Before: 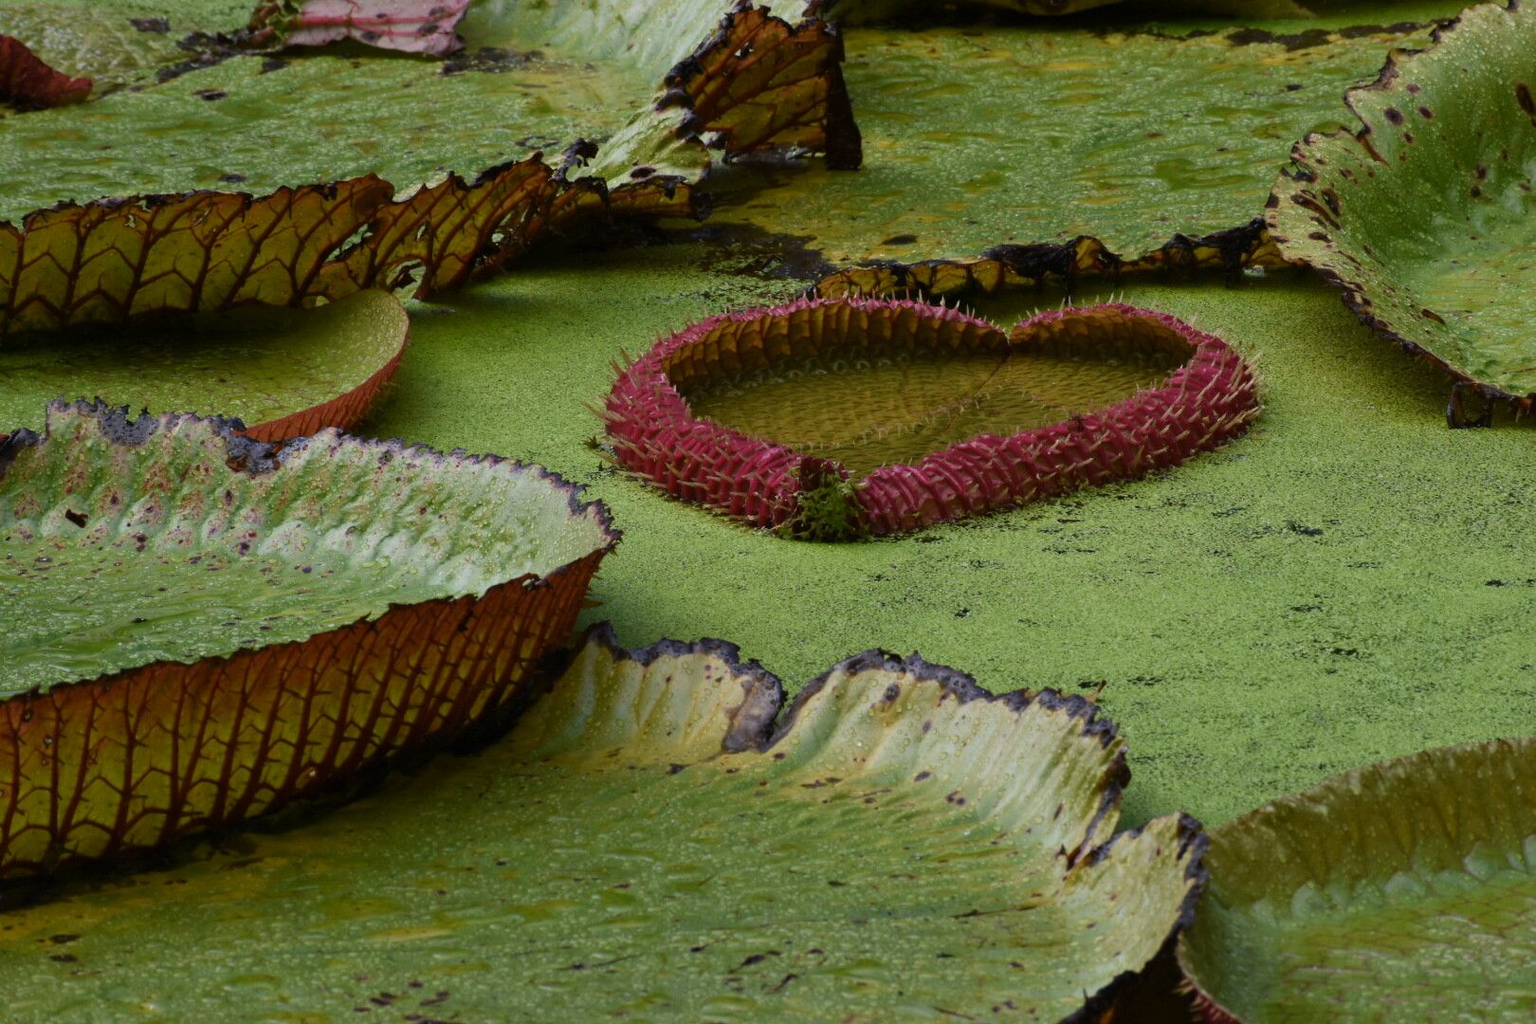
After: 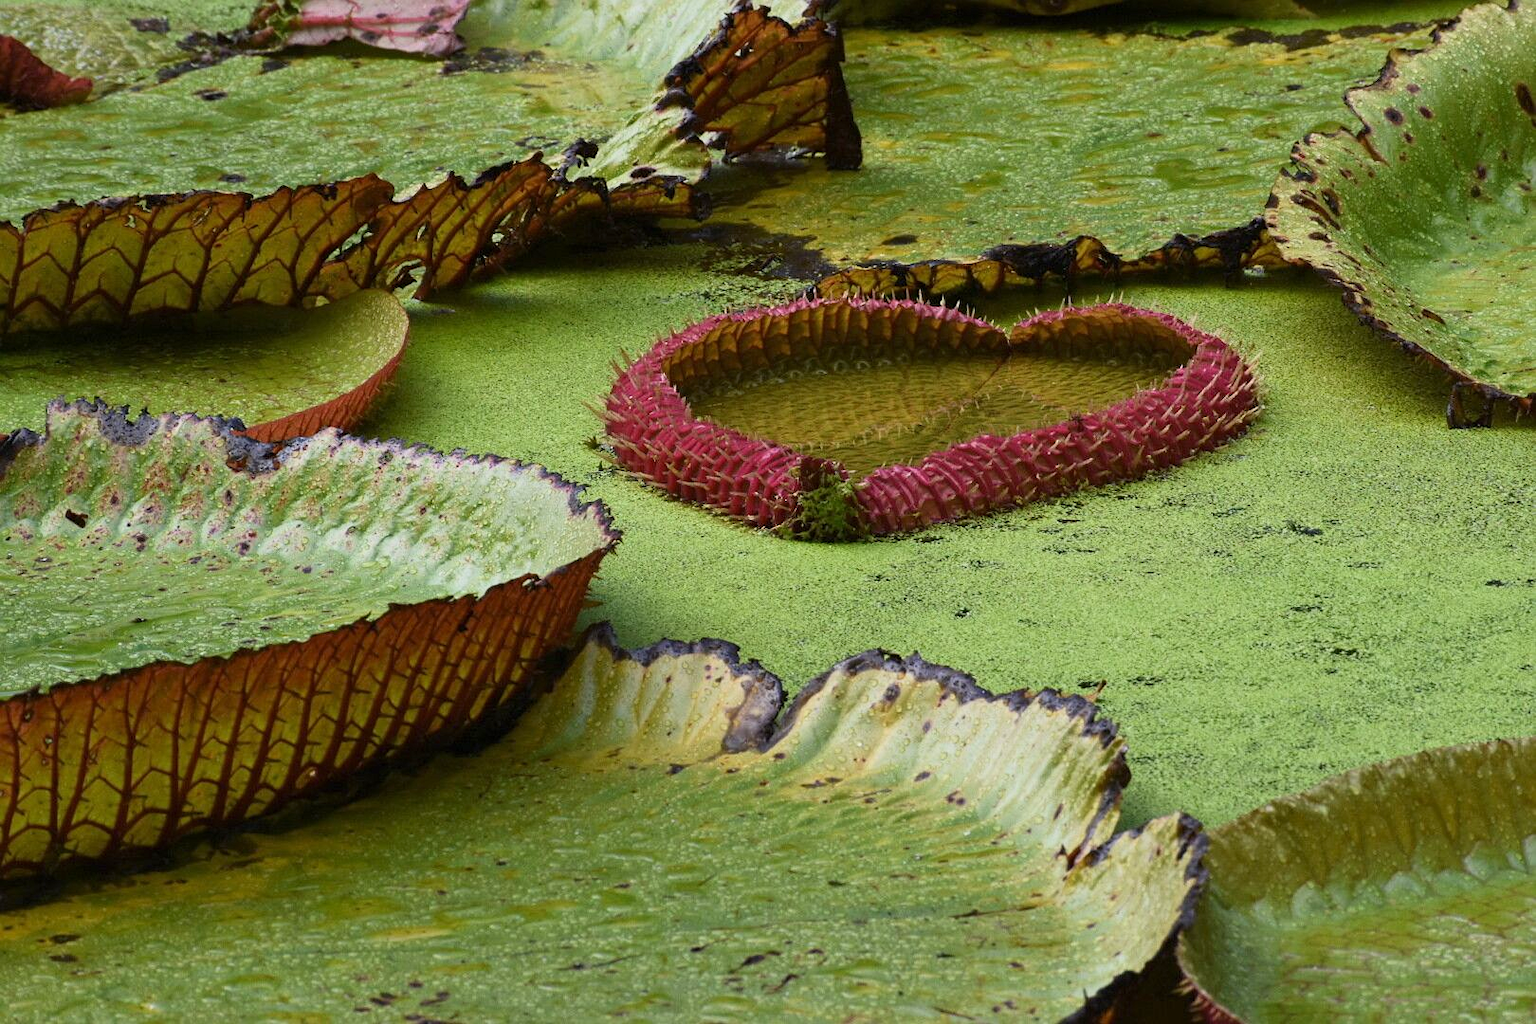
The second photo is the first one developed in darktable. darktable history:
exposure: exposure 0.127 EV, compensate exposure bias true, compensate highlight preservation false
base curve: curves: ch0 [(0, 0) (0.088, 0.125) (0.176, 0.251) (0.354, 0.501) (0.613, 0.749) (1, 0.877)]
sharpen: radius 1.32, amount 0.299, threshold 0.019
